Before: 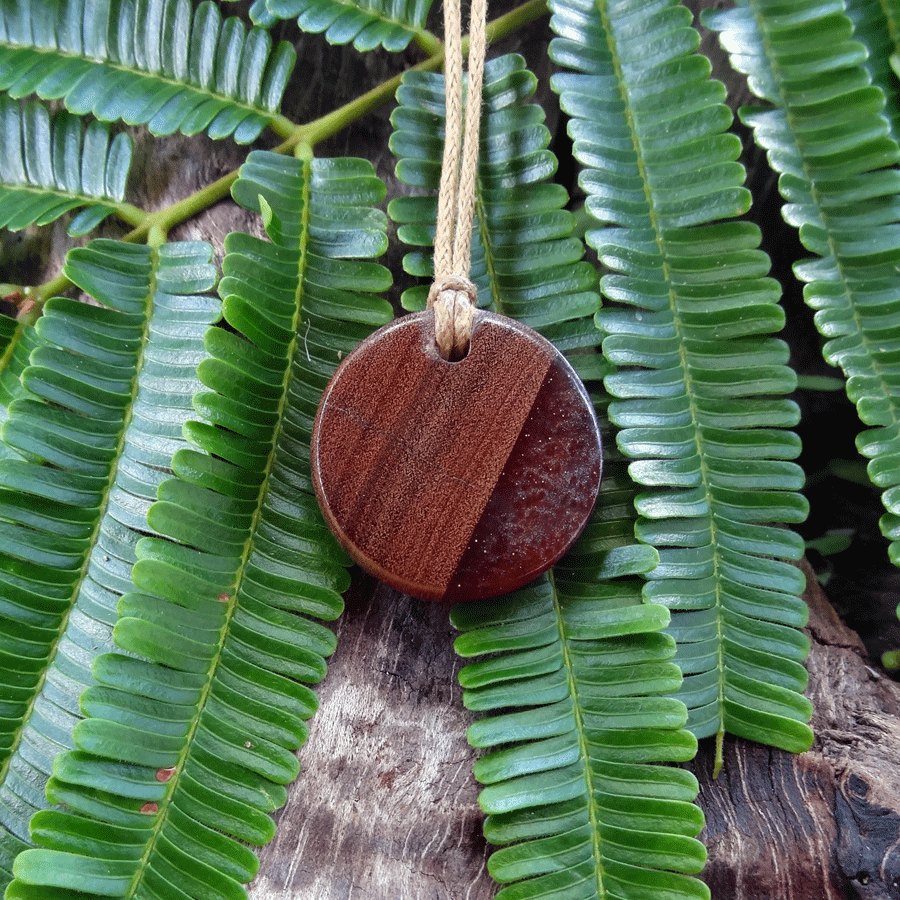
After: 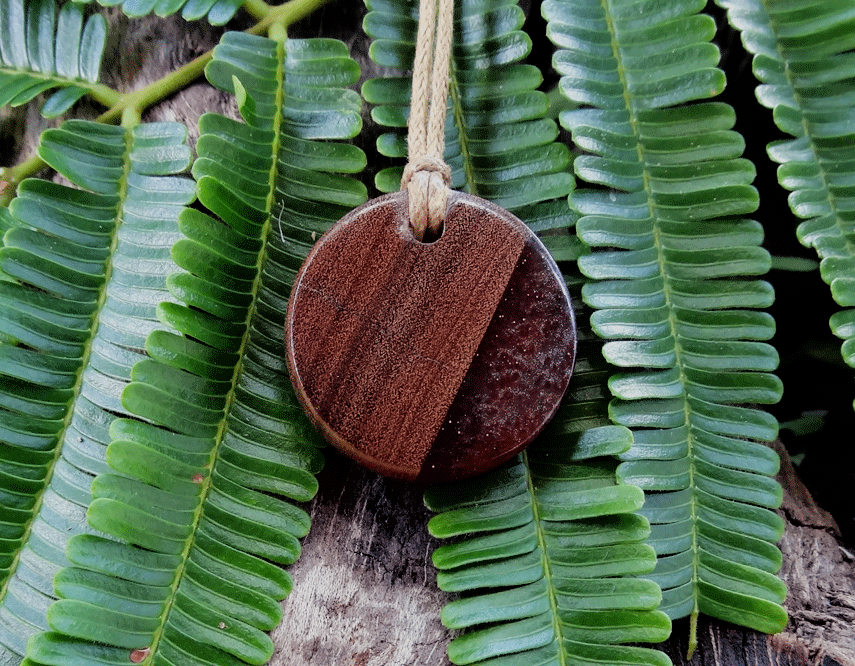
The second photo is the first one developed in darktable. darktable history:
crop and rotate: left 2.991%, top 13.302%, right 1.981%, bottom 12.636%
filmic rgb: black relative exposure -5 EV, hardness 2.88, contrast 1.1, highlights saturation mix -20%
